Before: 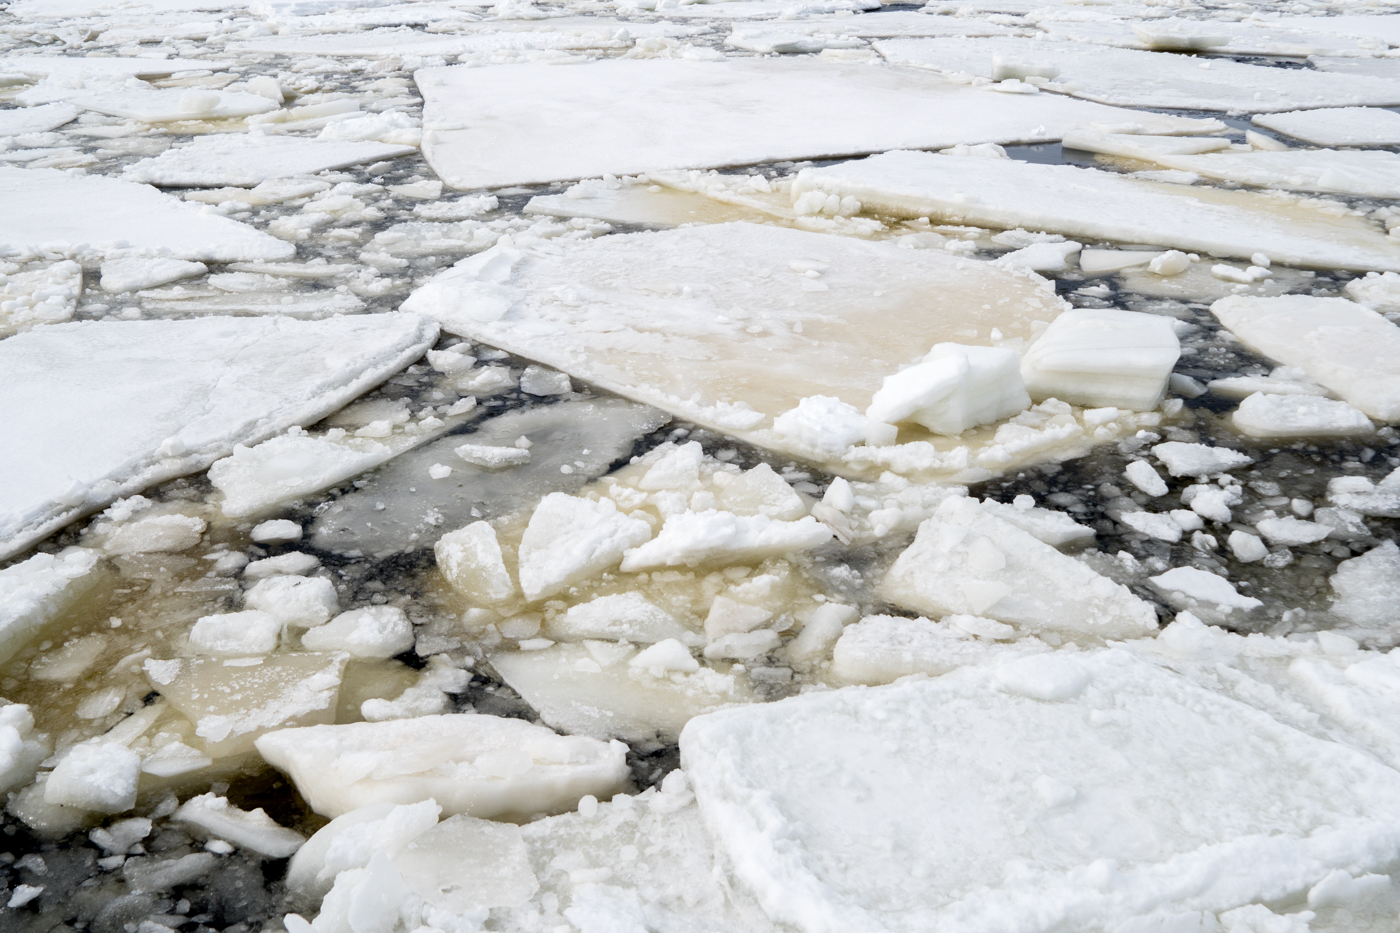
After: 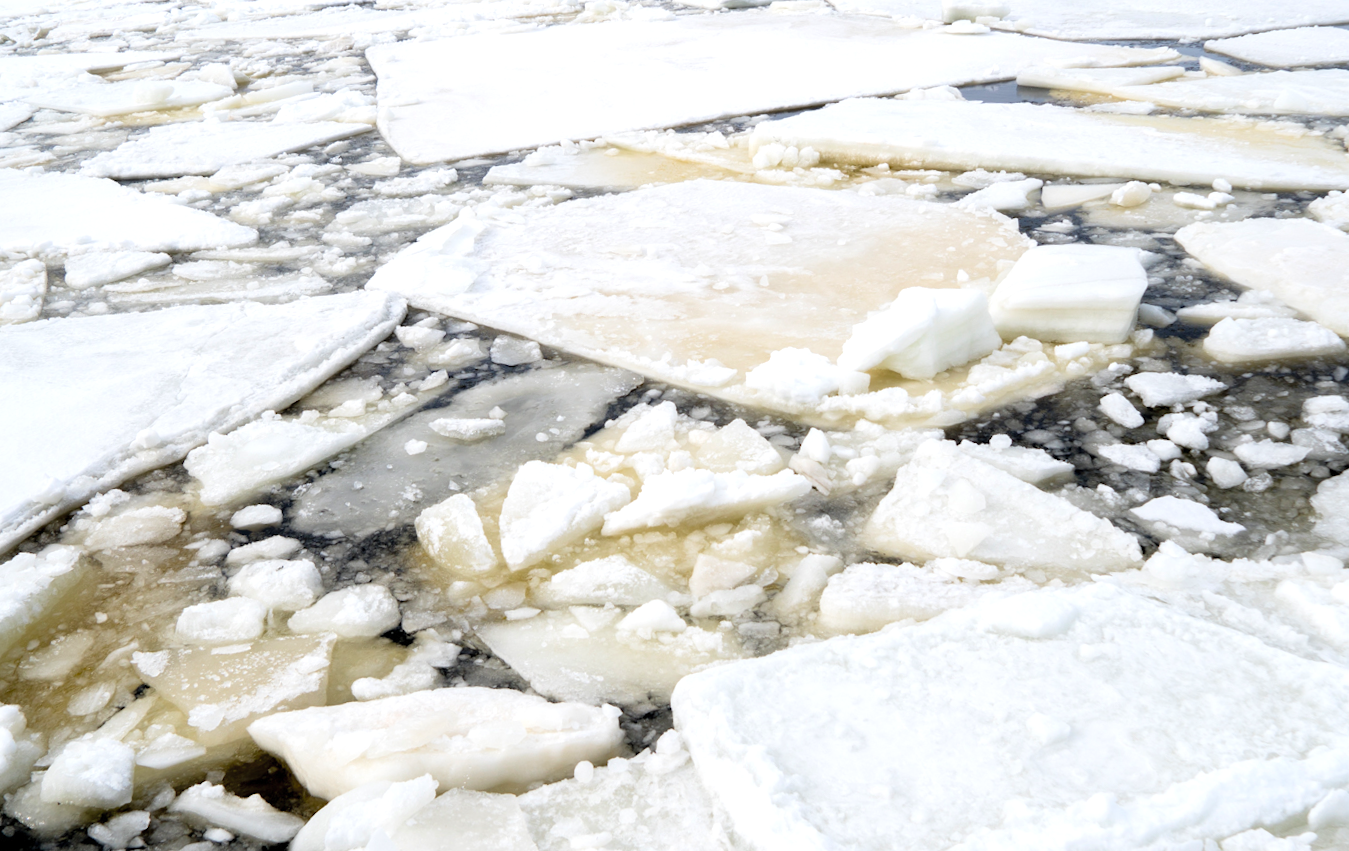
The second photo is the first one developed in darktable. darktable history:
contrast brightness saturation: brightness 0.09, saturation 0.19
exposure: exposure 0.29 EV, compensate highlight preservation false
rotate and perspective: rotation -3.52°, crop left 0.036, crop right 0.964, crop top 0.081, crop bottom 0.919
